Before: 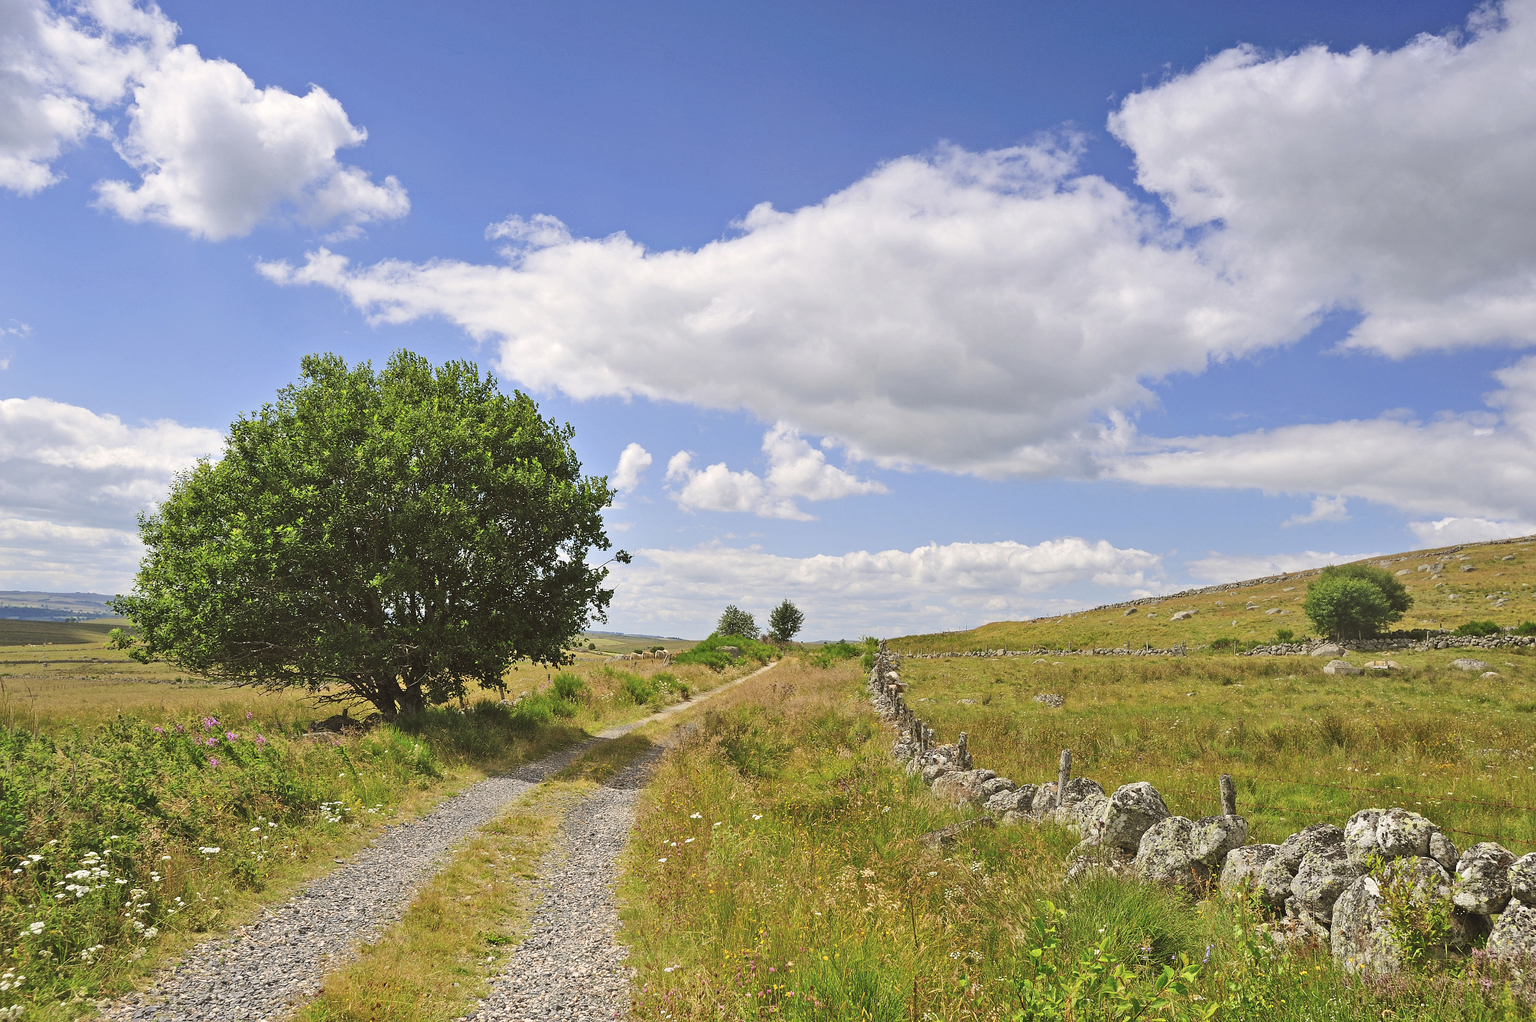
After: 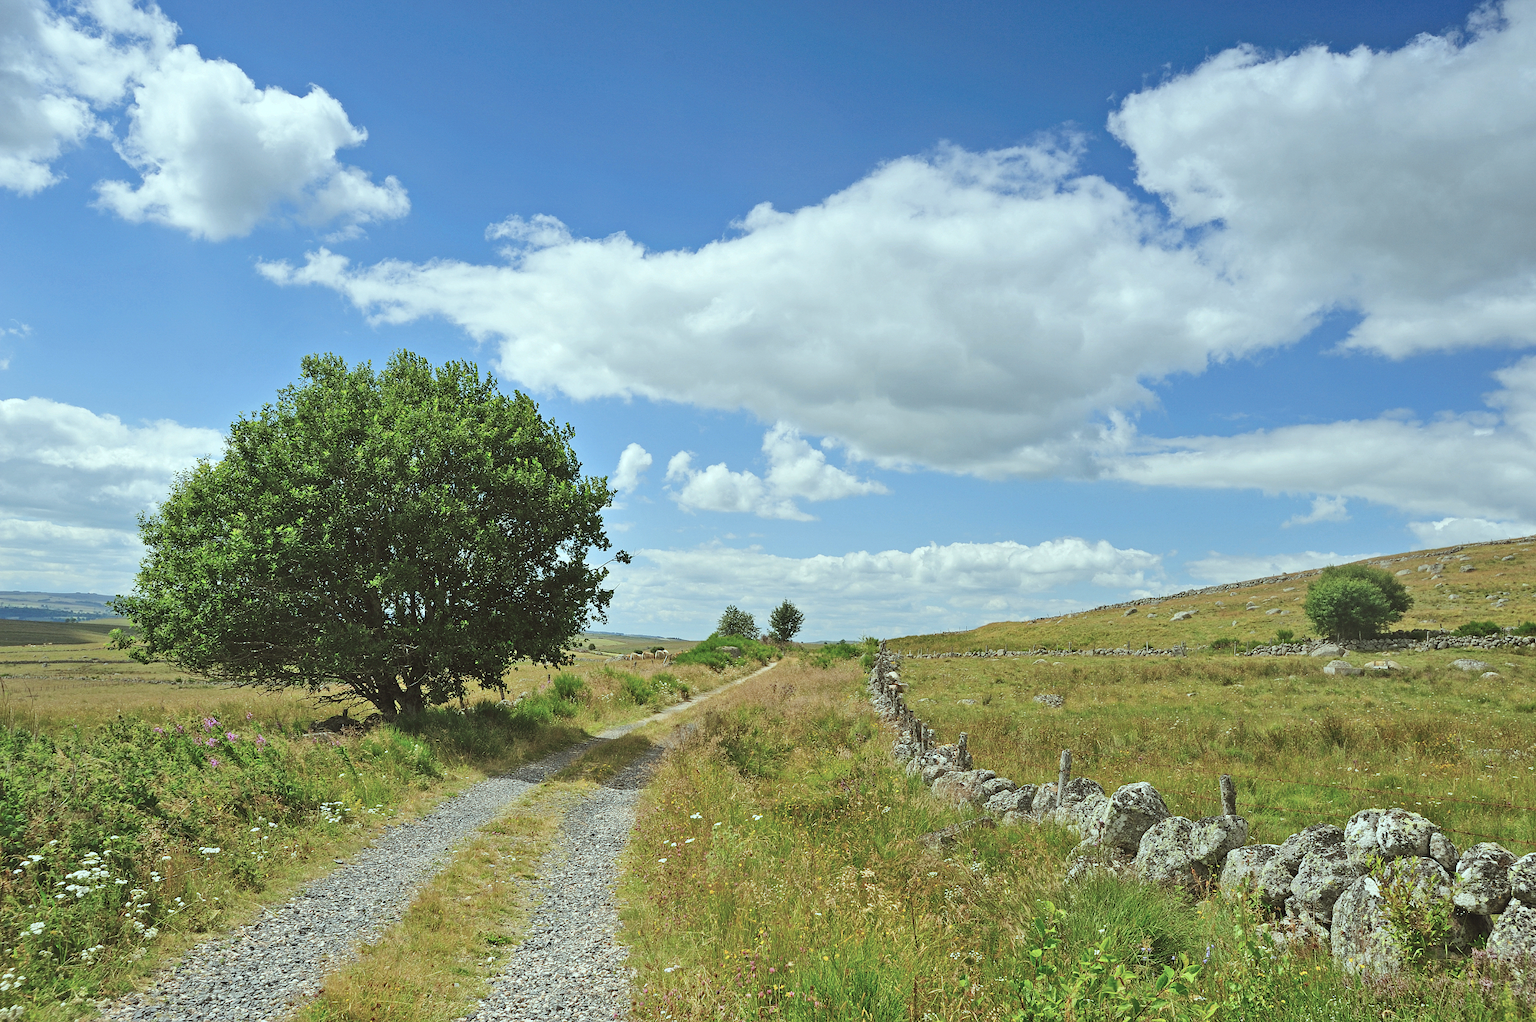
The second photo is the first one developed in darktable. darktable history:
color correction: highlights a* -11.71, highlights b* -15.58
white balance: red 1.029, blue 0.92
